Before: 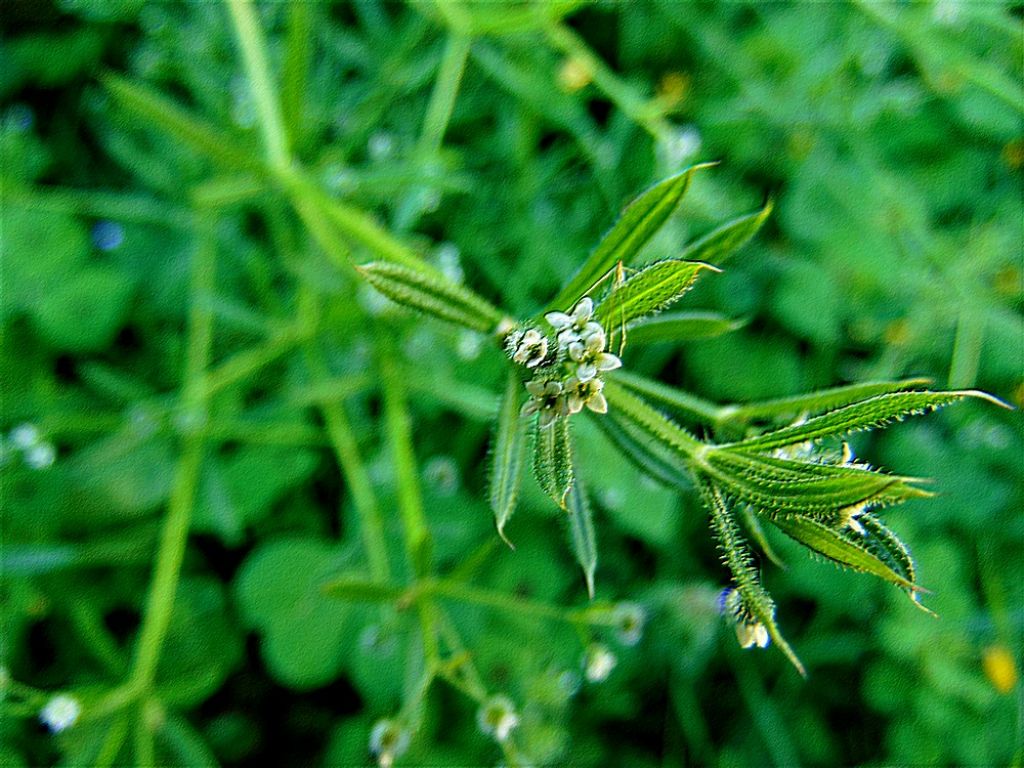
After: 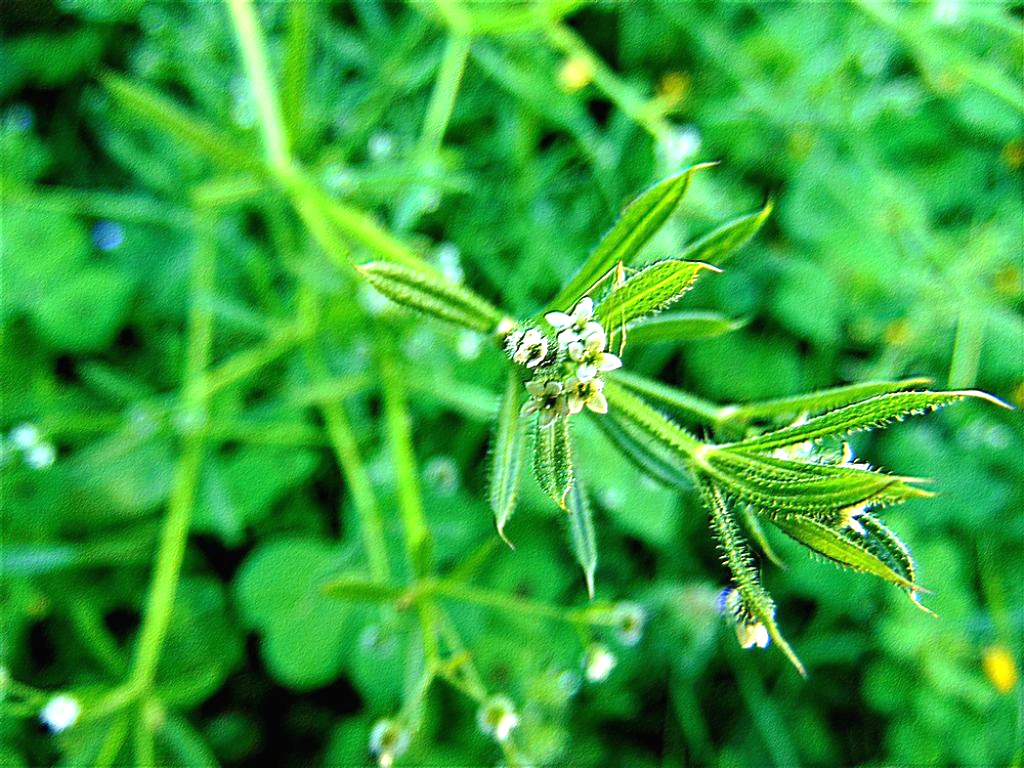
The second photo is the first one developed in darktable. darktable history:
exposure: black level correction -0.001, exposure 0.907 EV, compensate highlight preservation false
